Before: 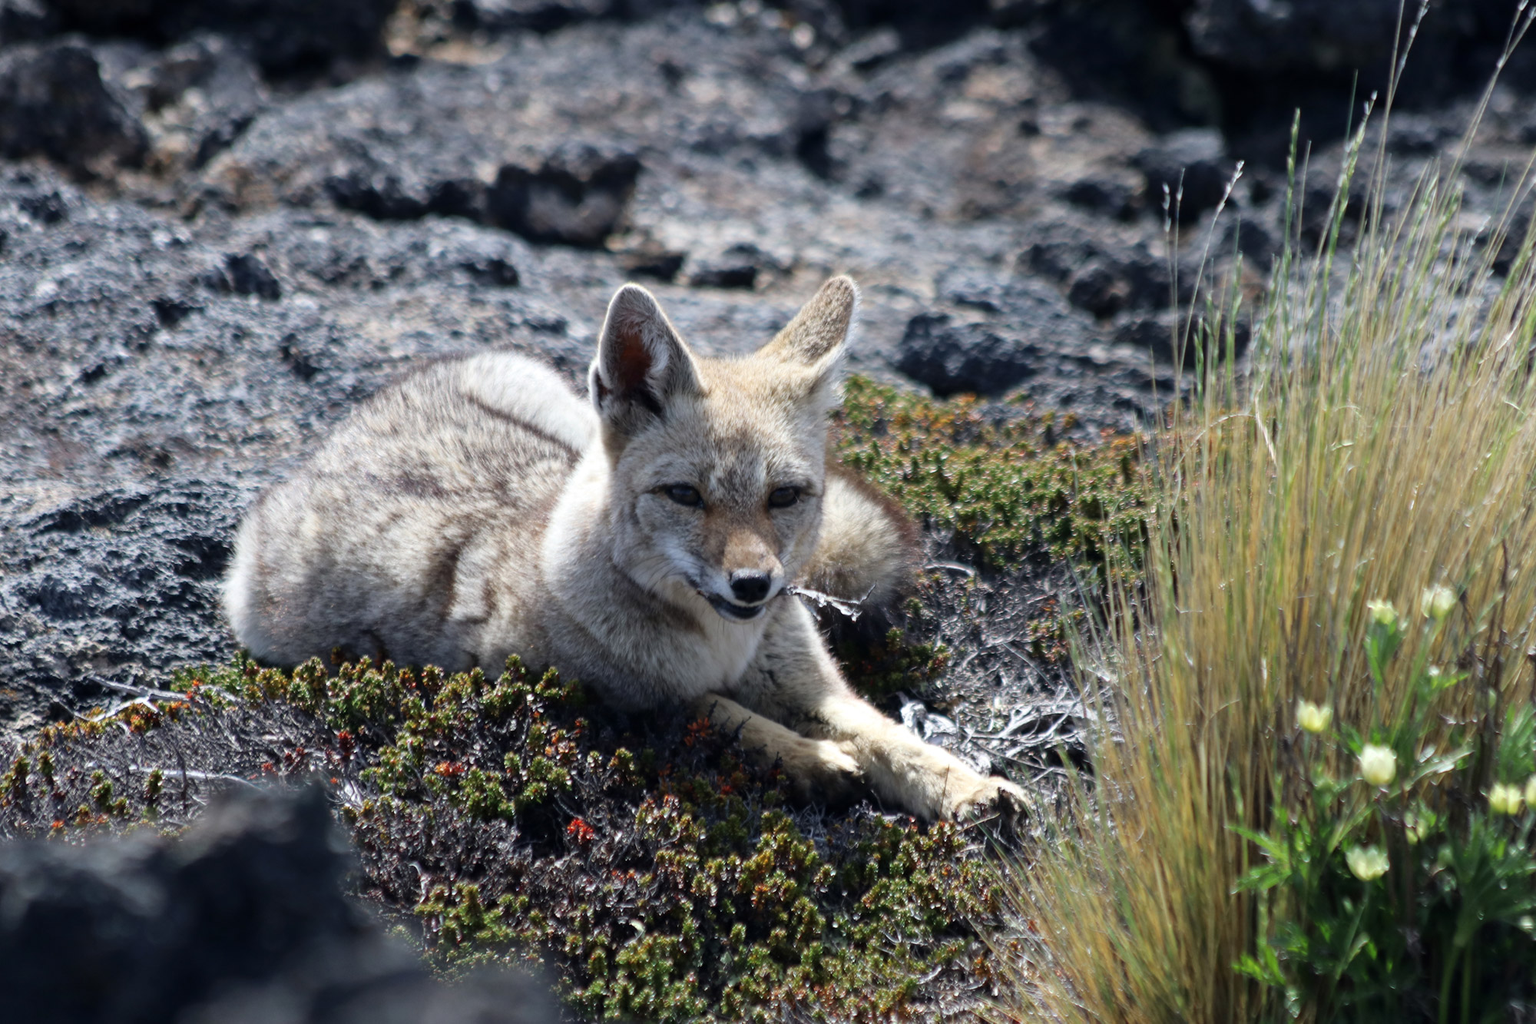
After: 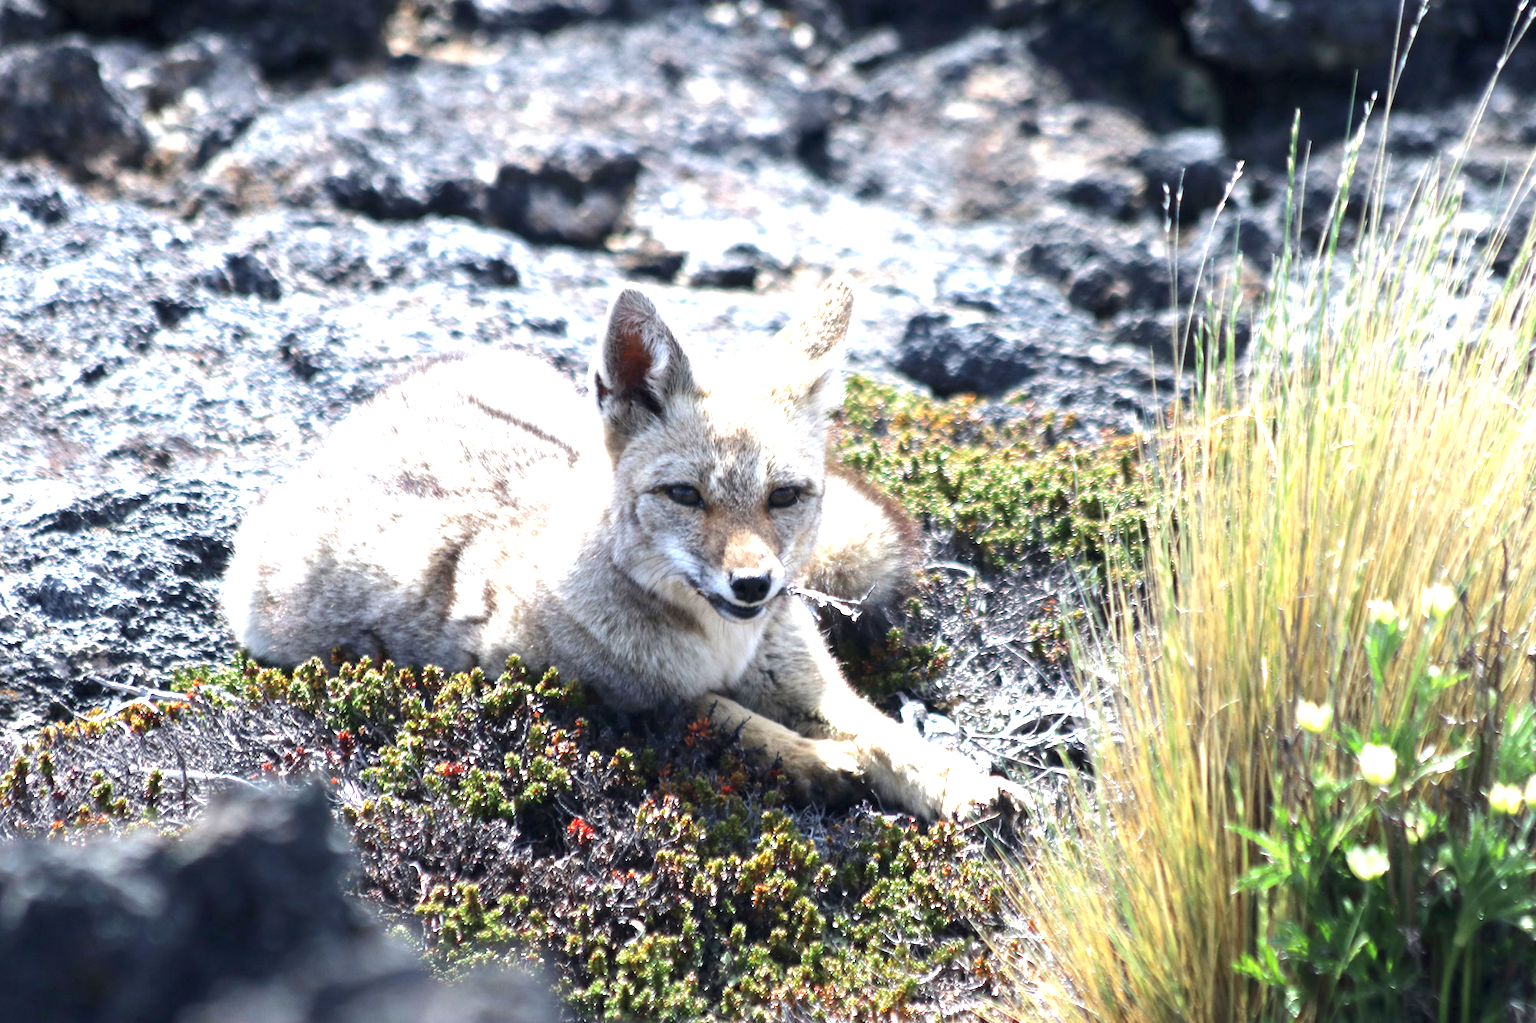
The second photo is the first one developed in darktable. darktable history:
exposure: black level correction 0, exposure 1.559 EV, compensate highlight preservation false
